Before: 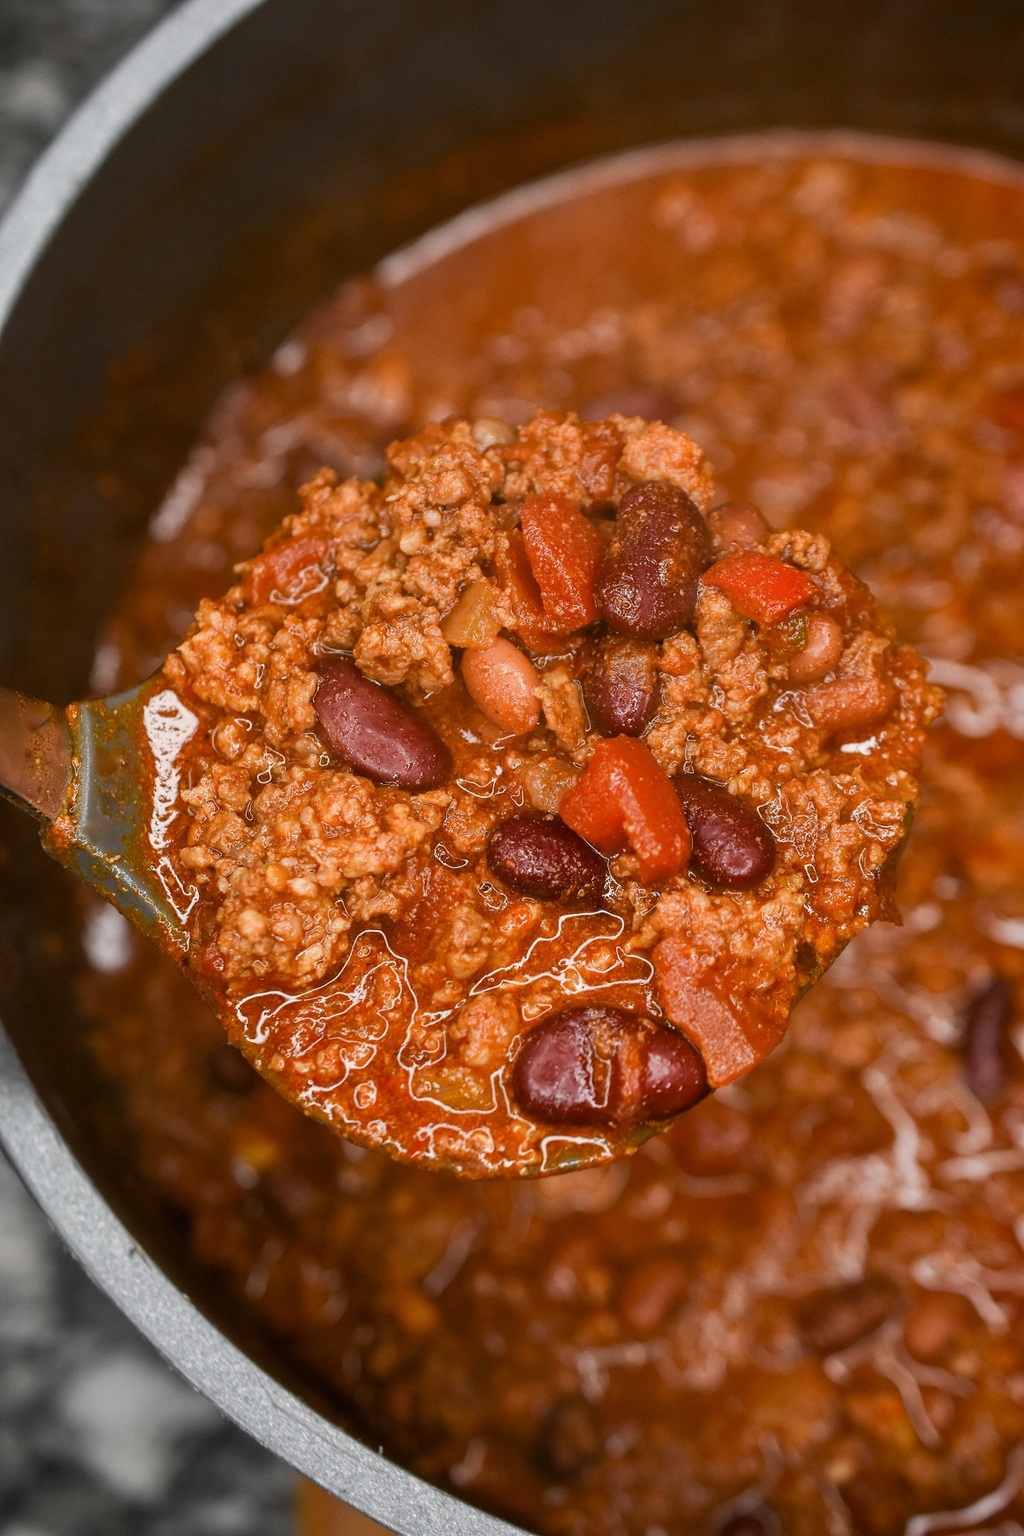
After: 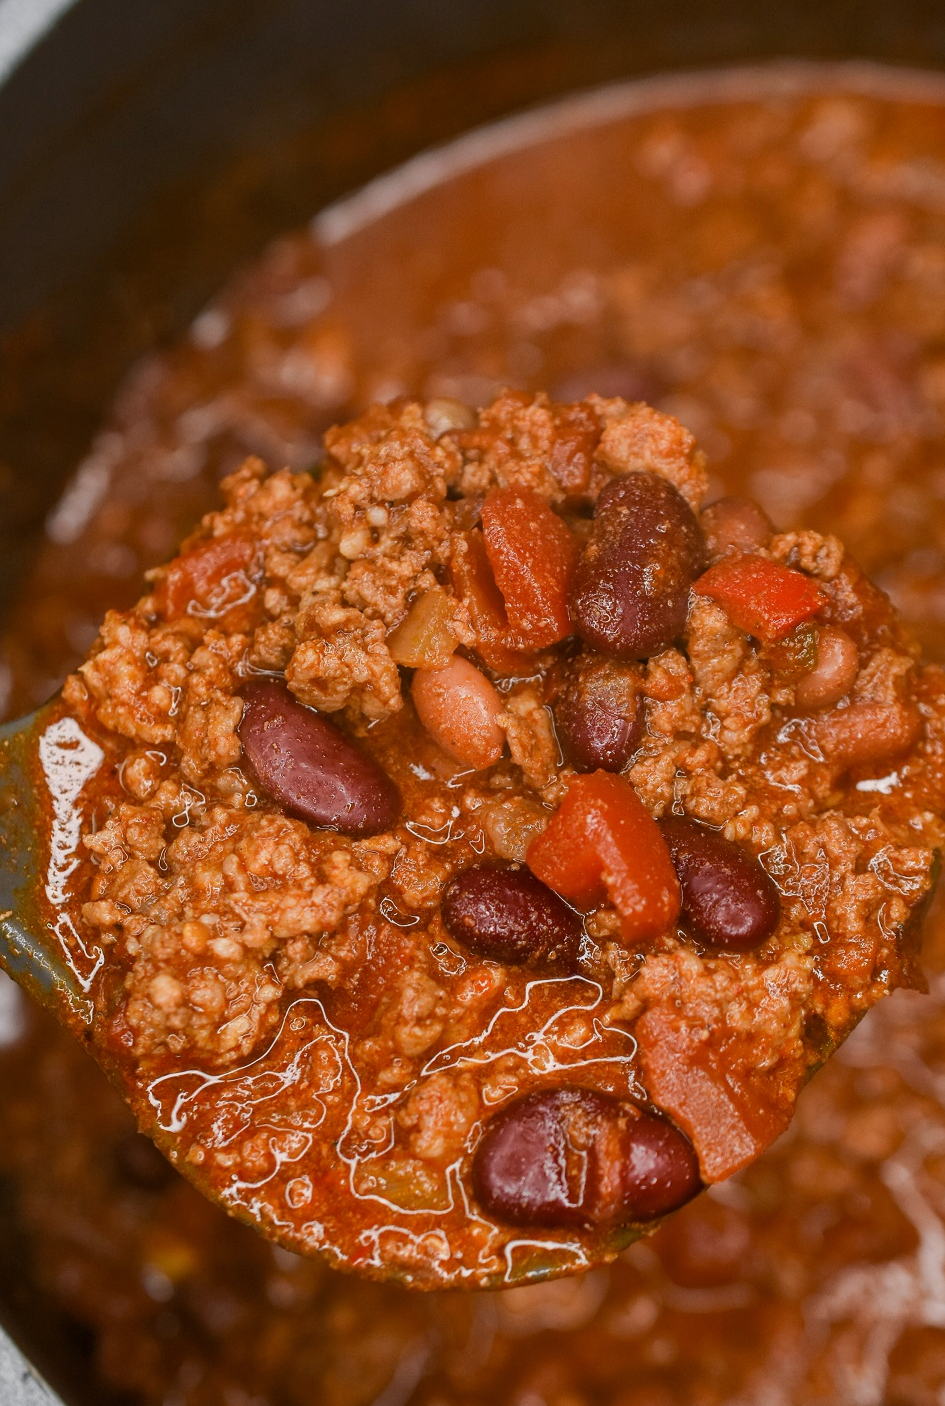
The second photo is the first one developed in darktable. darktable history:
crop and rotate: left 10.77%, top 5.1%, right 10.41%, bottom 16.76%
exposure: exposure -0.177 EV, compensate highlight preservation false
